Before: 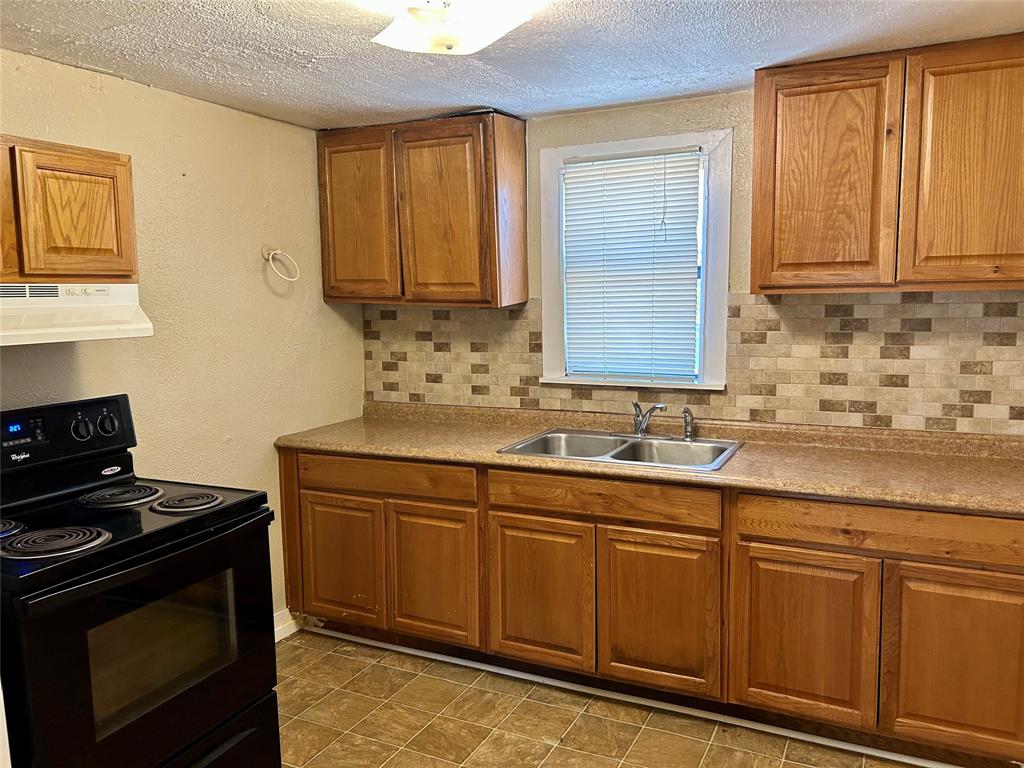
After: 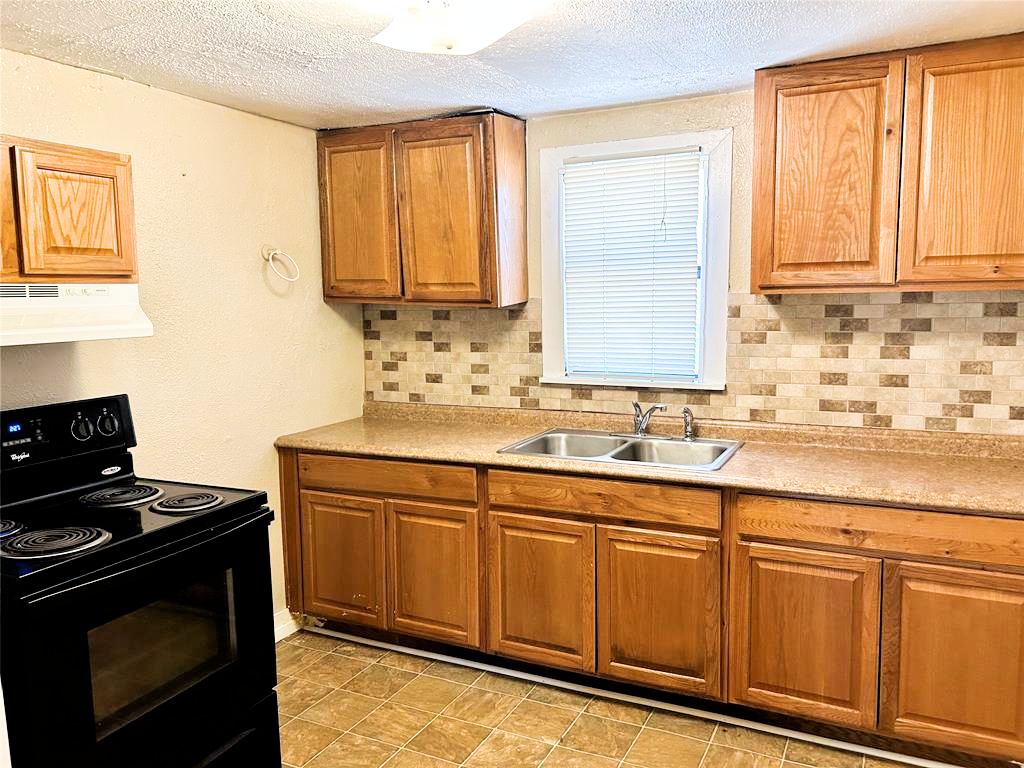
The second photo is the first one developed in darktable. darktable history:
exposure: black level correction 0, exposure 1 EV, compensate exposure bias true, compensate highlight preservation false
filmic rgb: black relative exposure -5.13 EV, white relative exposure 3.54 EV, threshold 3.02 EV, hardness 3.19, contrast 1.203, highlights saturation mix -49.07%, enable highlight reconstruction true
